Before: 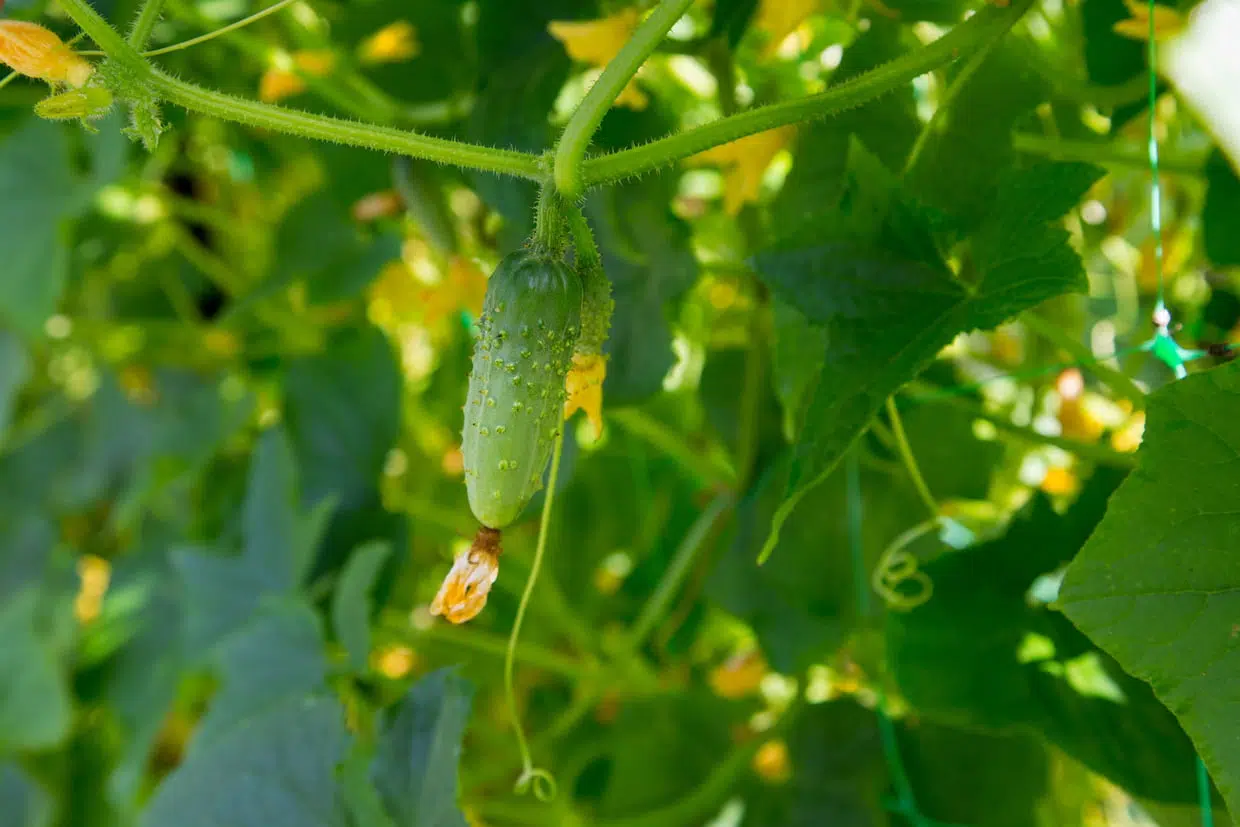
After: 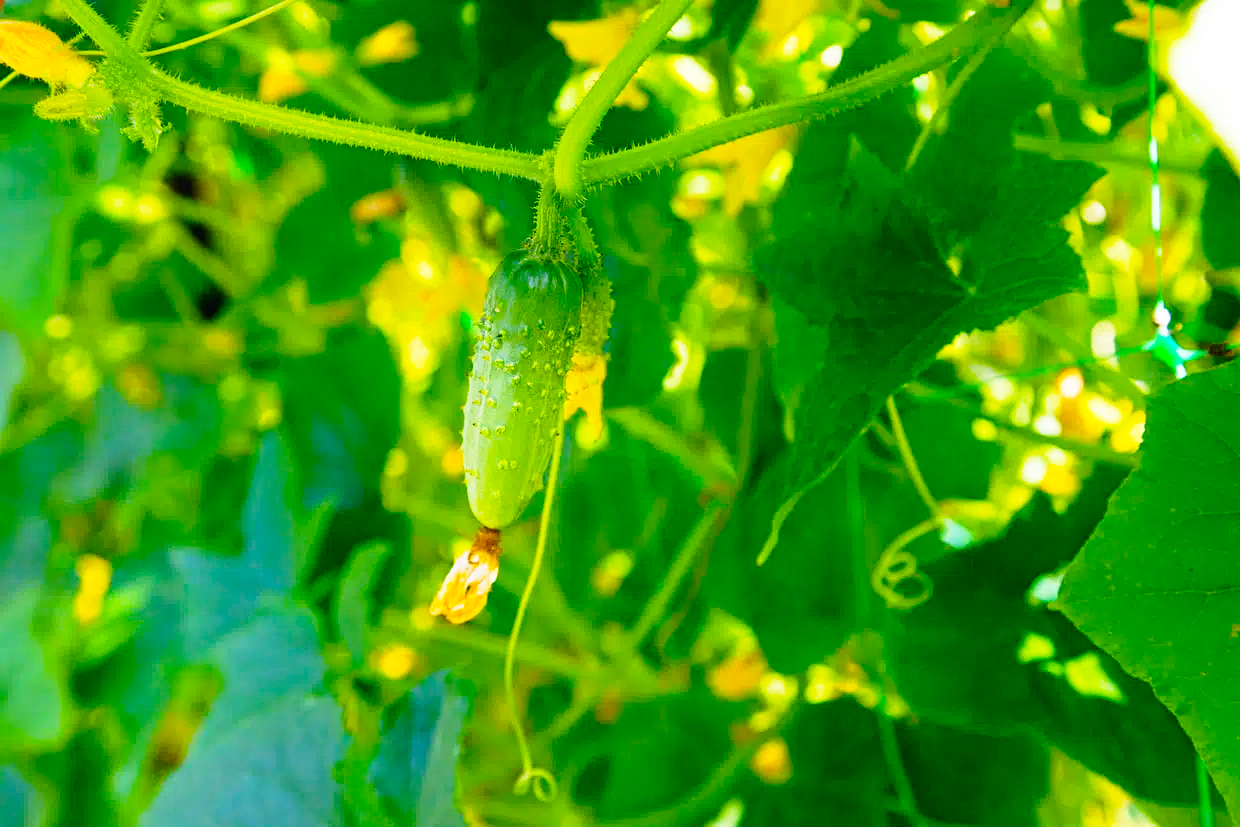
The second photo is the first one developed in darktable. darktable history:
color balance rgb: shadows lift › chroma 2.059%, shadows lift › hue 247.44°, global offset › luminance -0.886%, perceptual saturation grading › global saturation 30.542%
contrast equalizer: octaves 7, y [[0.439, 0.44, 0.442, 0.457, 0.493, 0.498], [0.5 ×6], [0.5 ×6], [0 ×6], [0 ×6]]
levels: mode automatic
base curve: curves: ch0 [(0, 0) (0.026, 0.03) (0.109, 0.232) (0.351, 0.748) (0.669, 0.968) (1, 1)], preserve colors none
